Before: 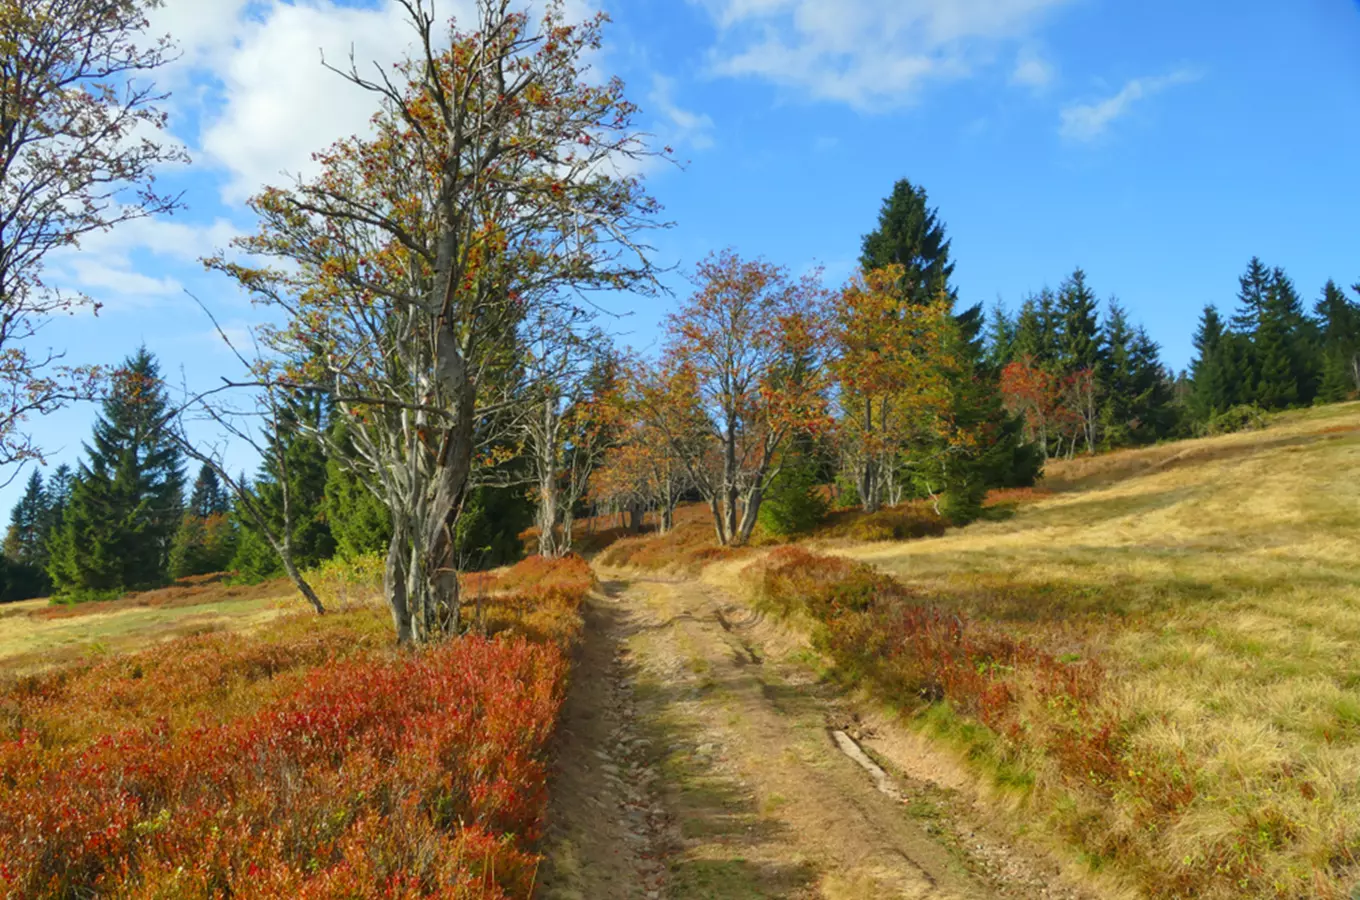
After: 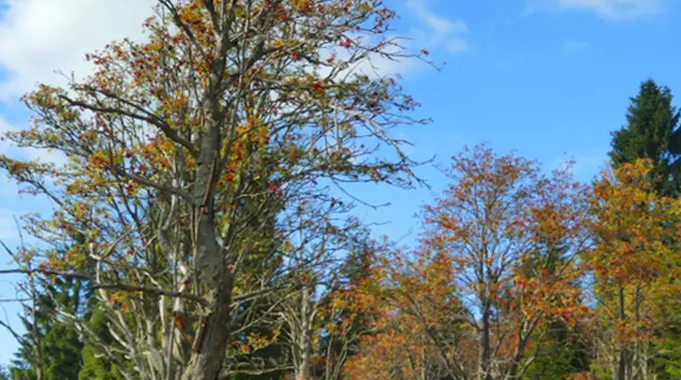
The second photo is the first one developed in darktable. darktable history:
crop: left 15.306%, top 9.065%, right 30.789%, bottom 48.638%
rotate and perspective: rotation 0.215°, lens shift (vertical) -0.139, crop left 0.069, crop right 0.939, crop top 0.002, crop bottom 0.996
